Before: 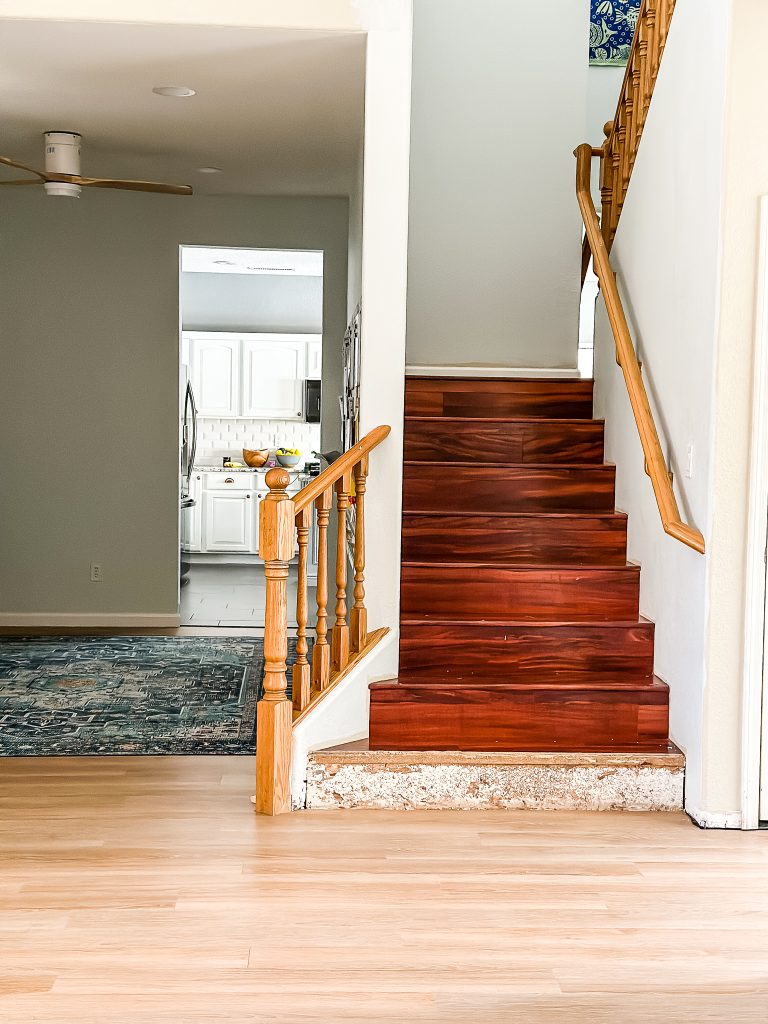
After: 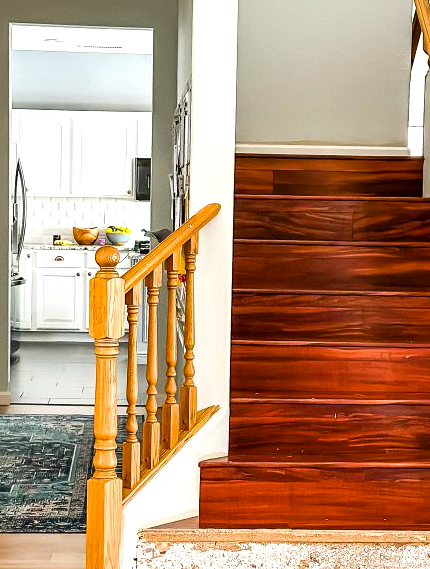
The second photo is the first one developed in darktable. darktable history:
exposure: exposure 0.299 EV, compensate highlight preservation false
crop and rotate: left 22.248%, top 21.743%, right 21.742%, bottom 22.667%
color balance rgb: perceptual saturation grading › global saturation 19.54%, global vibrance 14.321%
